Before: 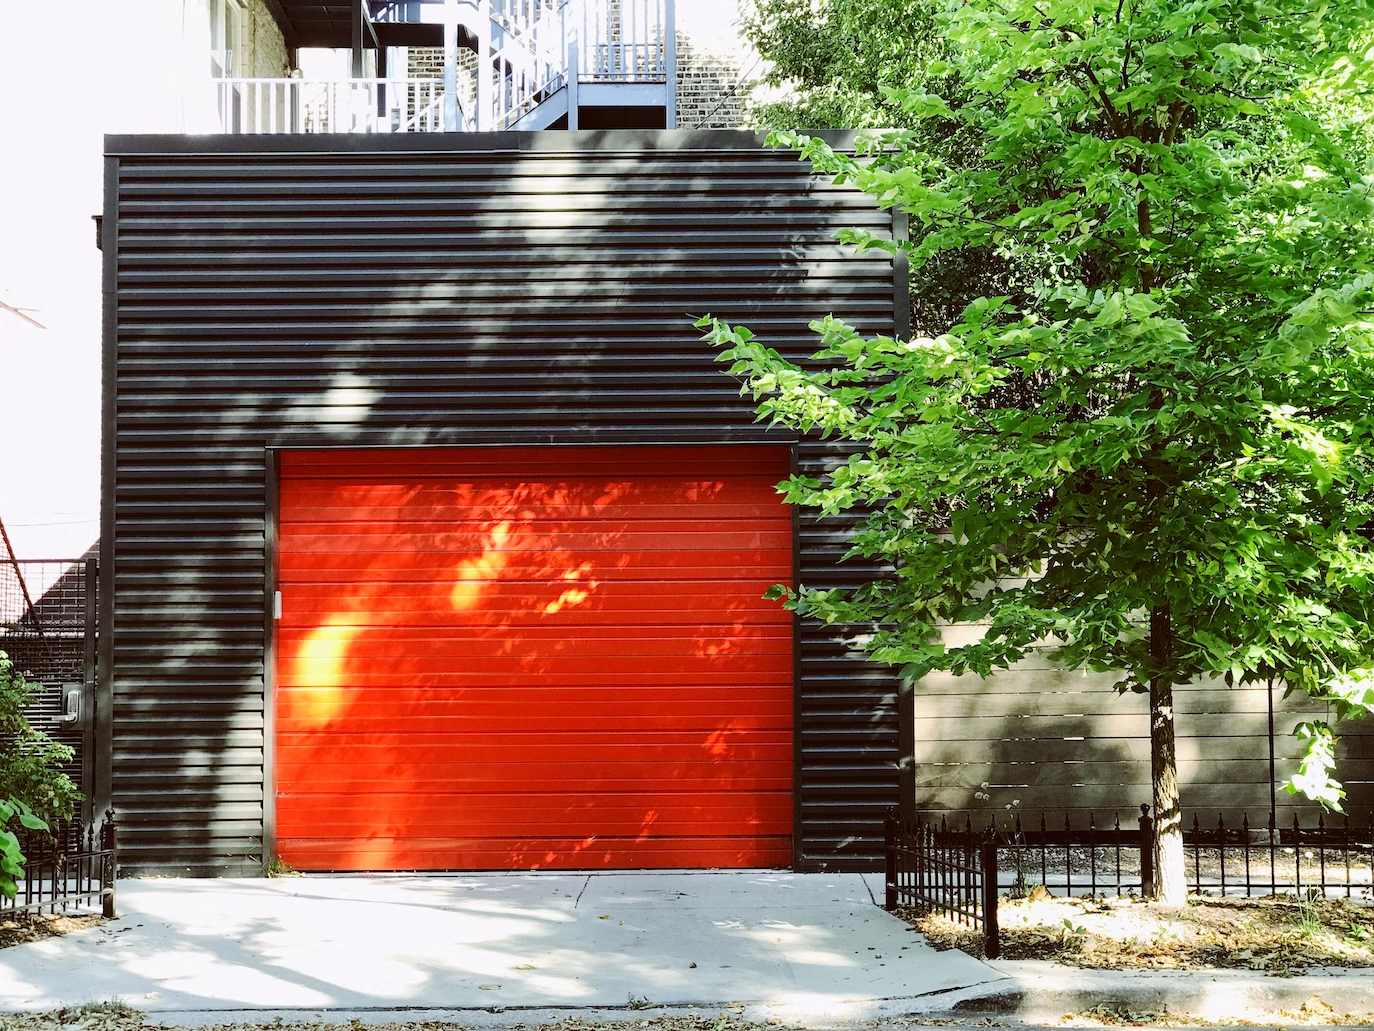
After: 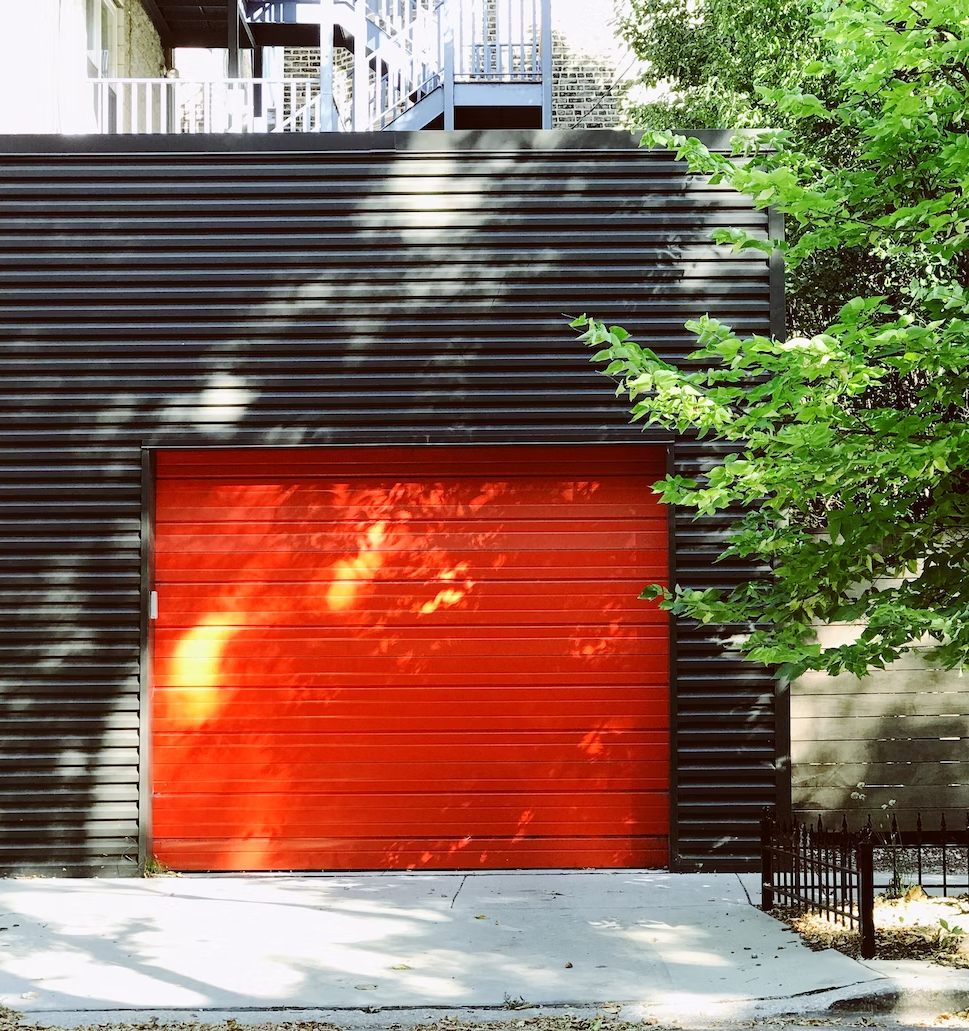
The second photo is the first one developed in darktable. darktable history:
crop and rotate: left 9.06%, right 20.386%
